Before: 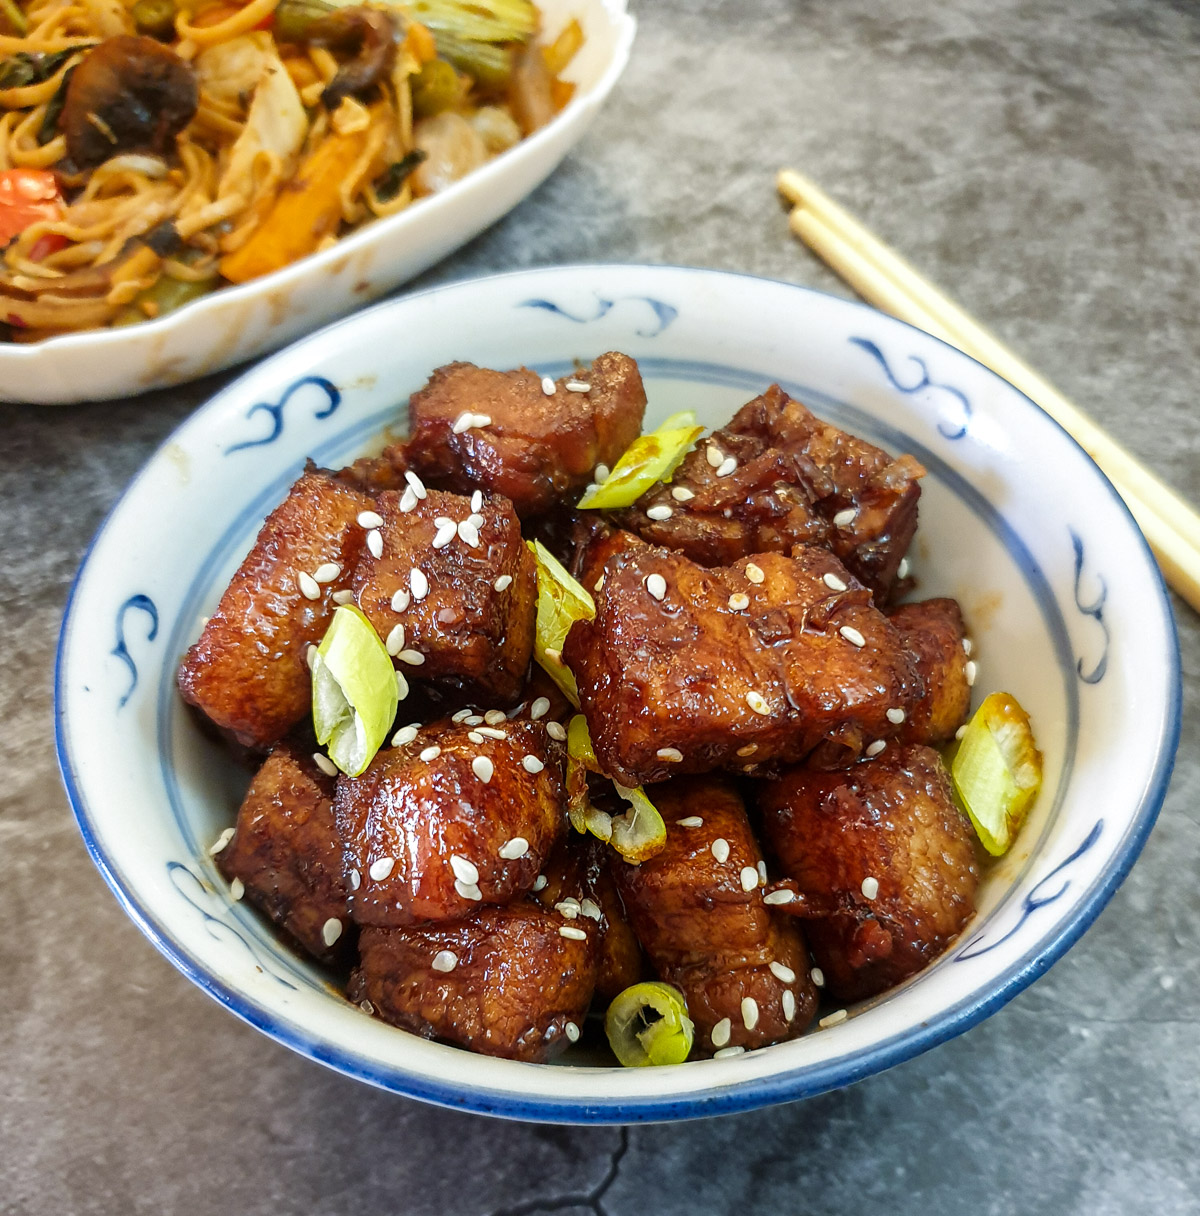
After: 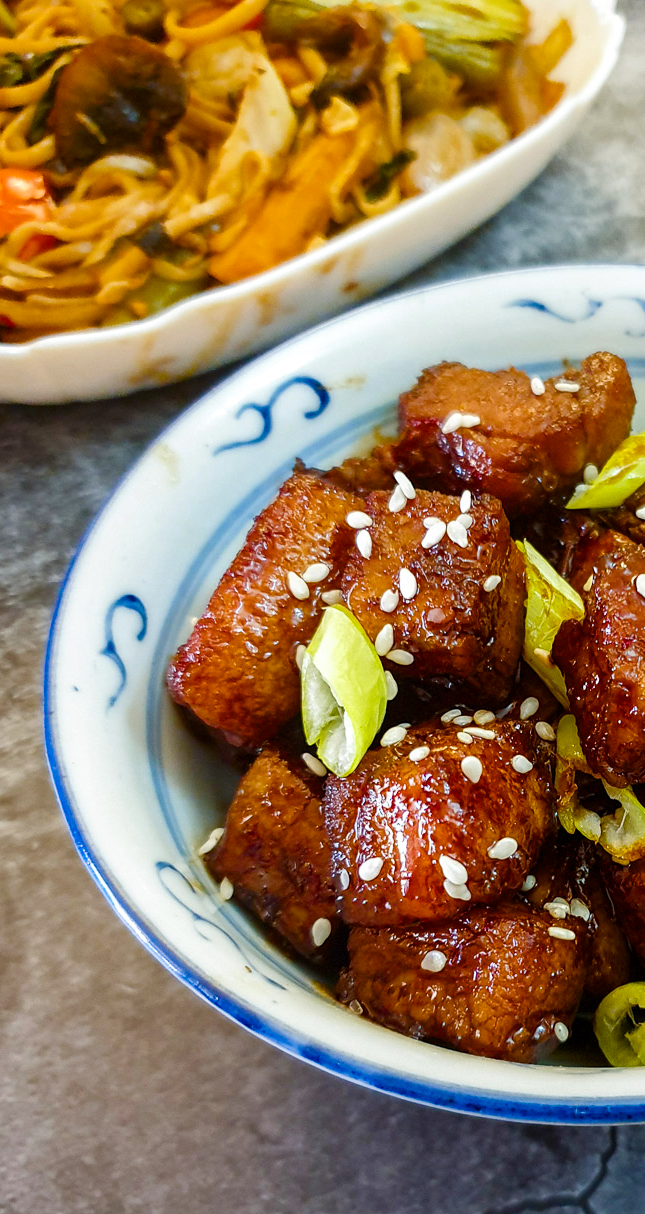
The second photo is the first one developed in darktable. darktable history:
crop: left 0.996%, right 45.248%, bottom 0.088%
color balance rgb: perceptual saturation grading › global saturation 34.802%, perceptual saturation grading › highlights -25.081%, perceptual saturation grading › shadows 50.179%
